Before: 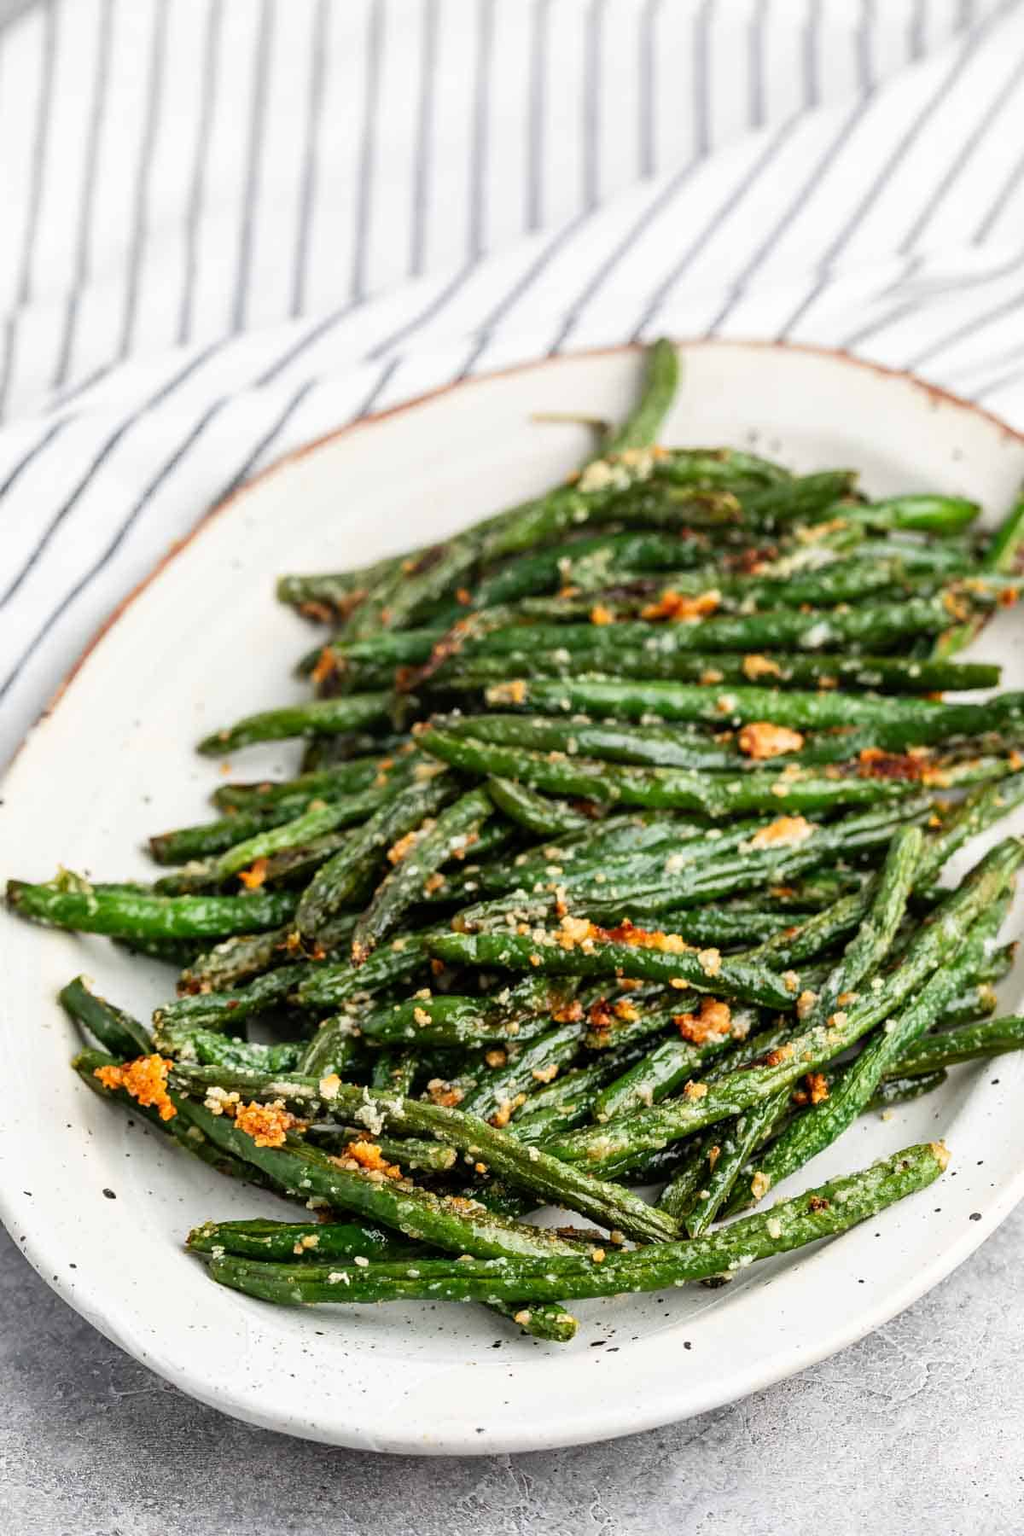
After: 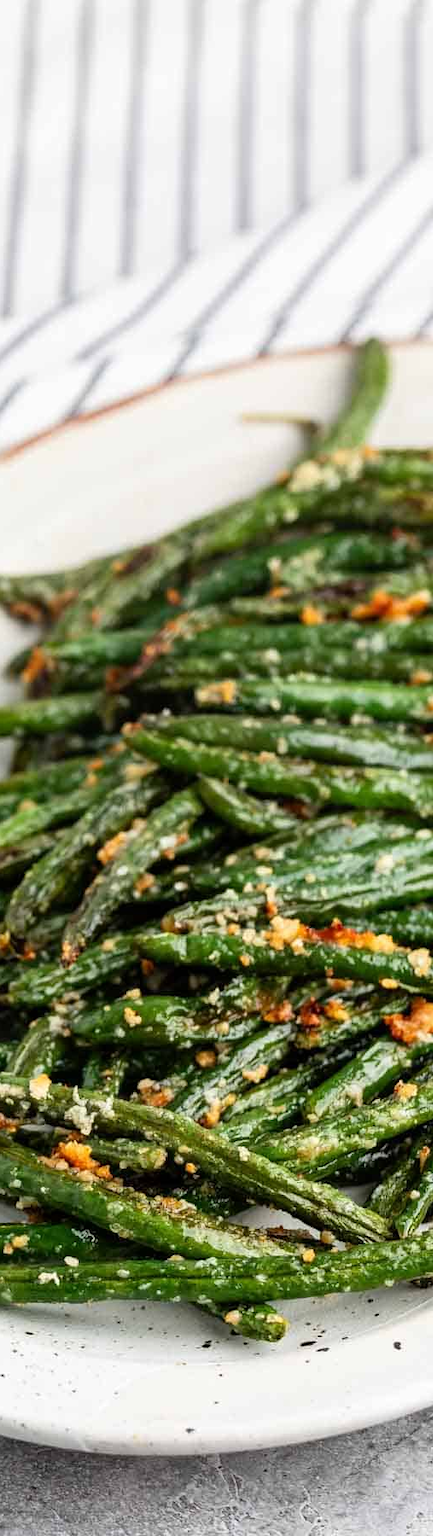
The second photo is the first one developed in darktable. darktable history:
crop: left 28.38%, right 29.276%
